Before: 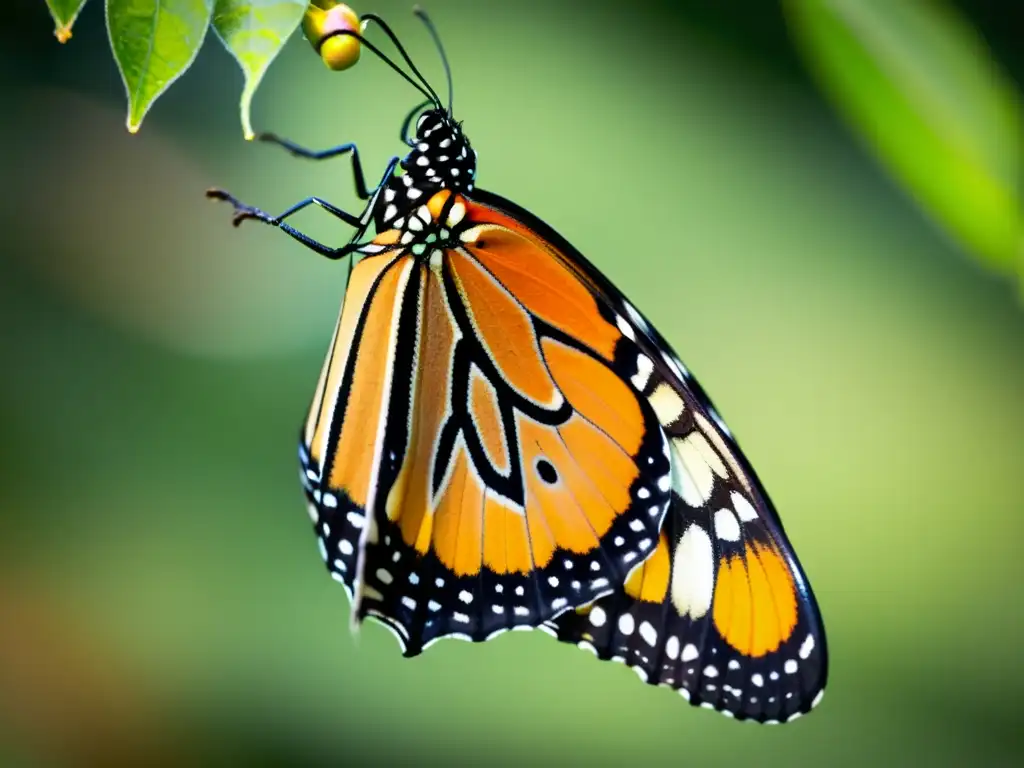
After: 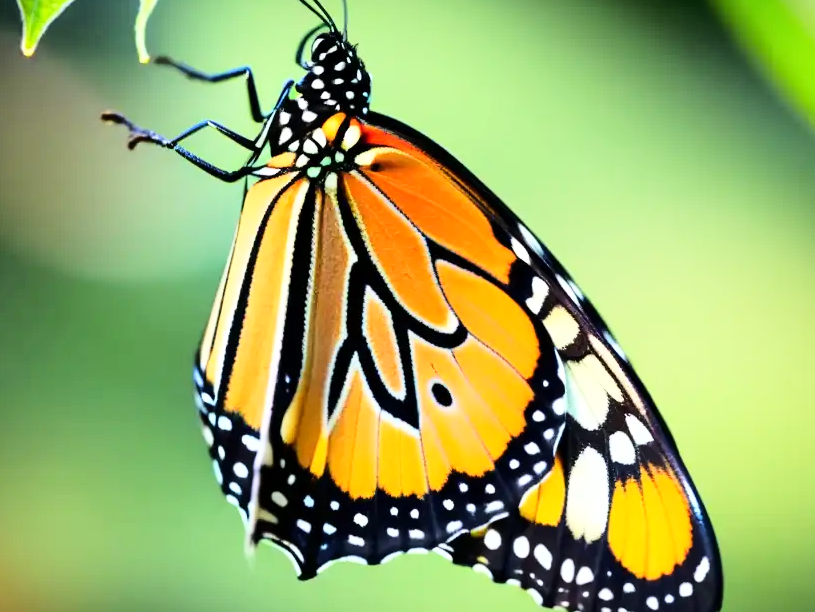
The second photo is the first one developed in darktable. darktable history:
base curve: curves: ch0 [(0, 0) (0.036, 0.037) (0.121, 0.228) (0.46, 0.76) (0.859, 0.983) (1, 1)]
crop and rotate: left 10.341%, top 10.035%, right 9.983%, bottom 10.277%
